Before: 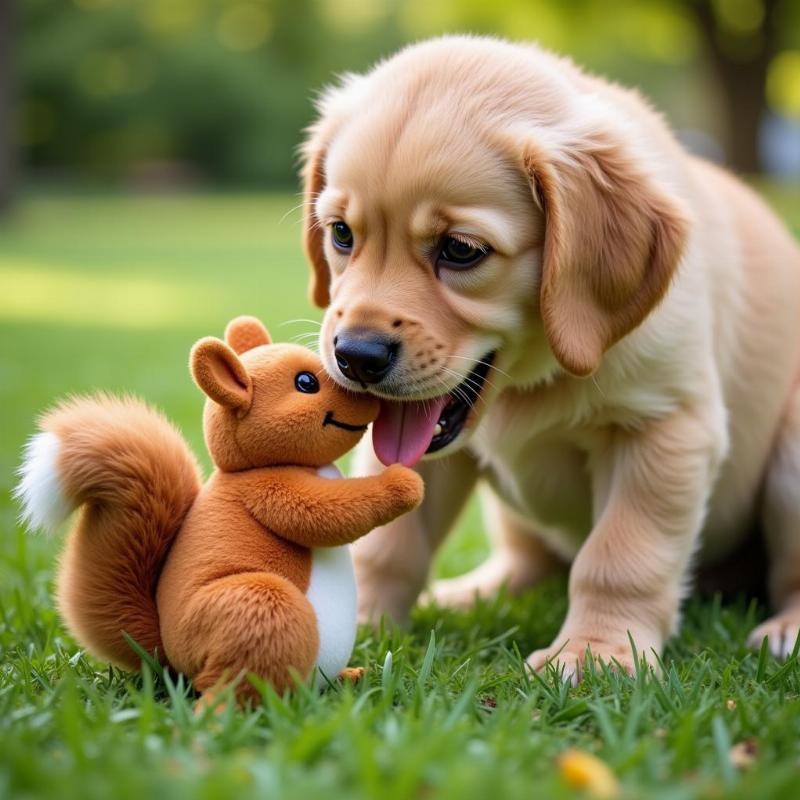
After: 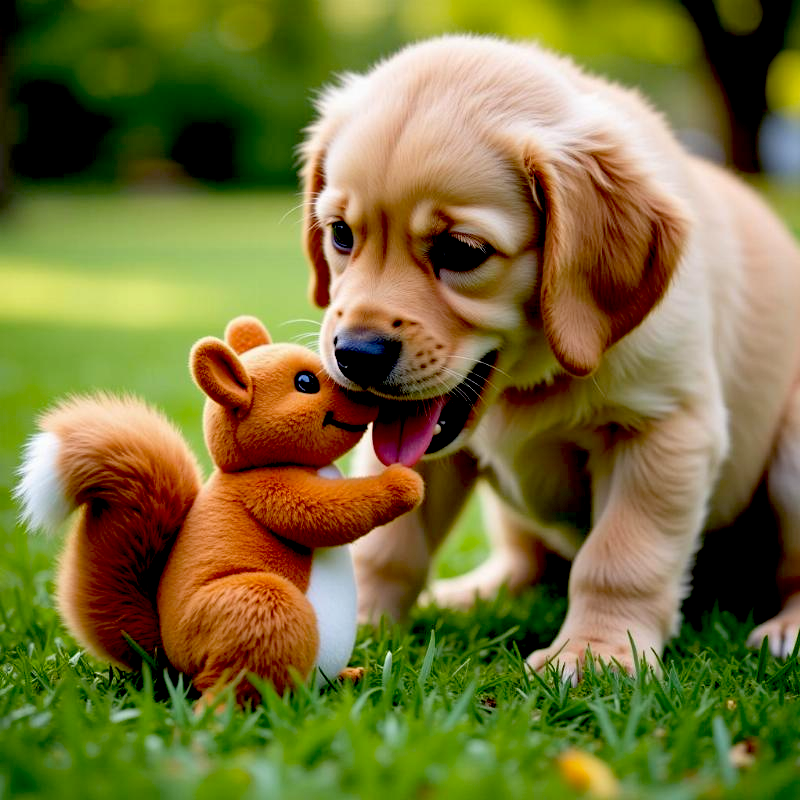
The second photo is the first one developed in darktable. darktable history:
exposure: black level correction 0.048, exposure 0.013 EV, compensate highlight preservation false
